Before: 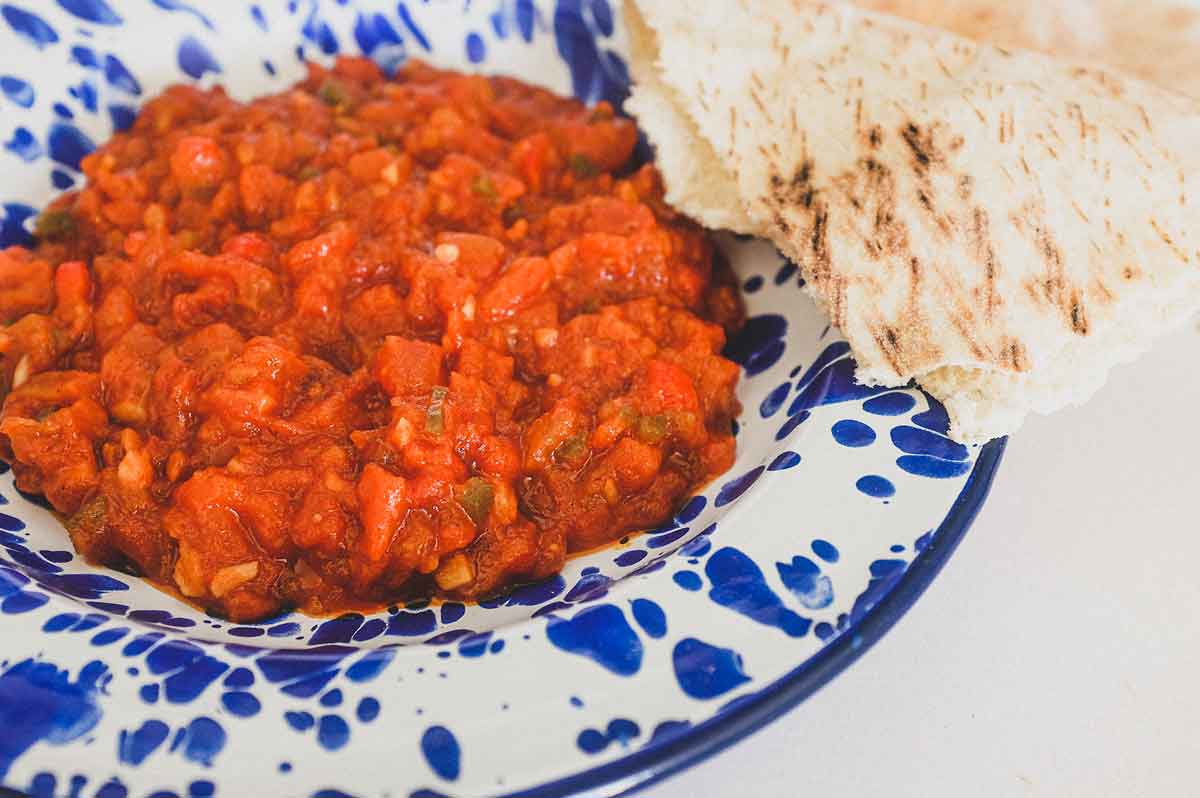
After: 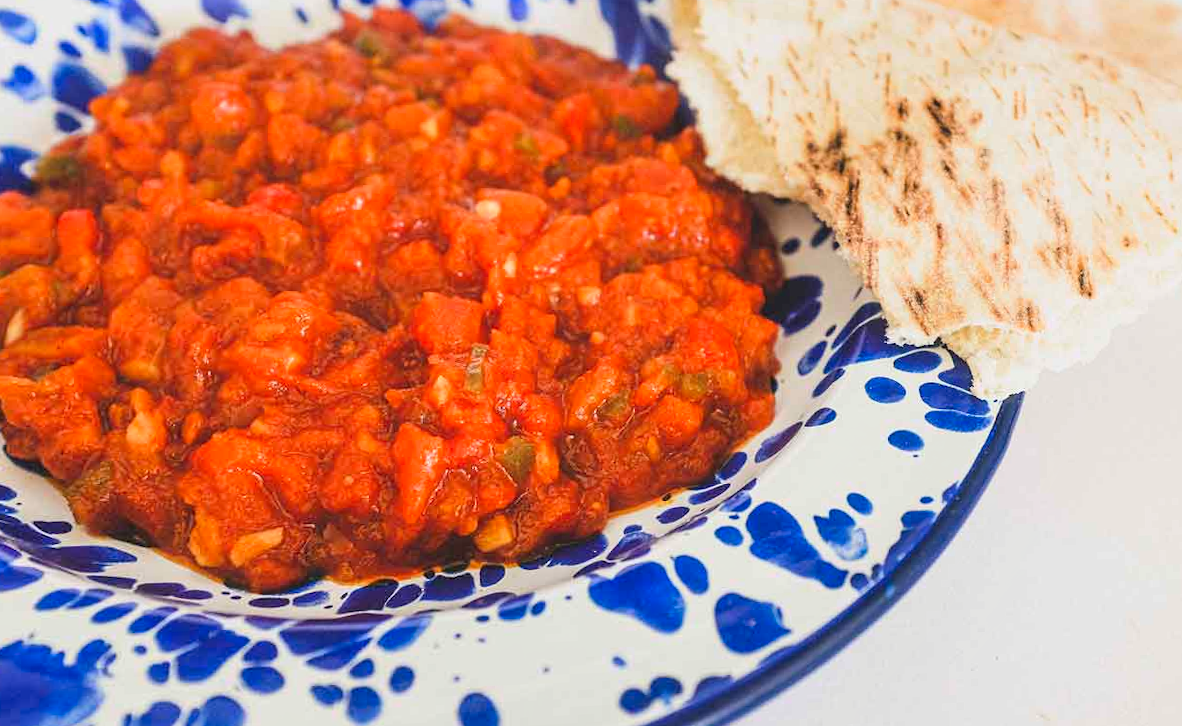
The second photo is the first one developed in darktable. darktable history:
contrast equalizer: octaves 7, y [[0.6 ×6], [0.55 ×6], [0 ×6], [0 ×6], [0 ×6]], mix 0.15
rotate and perspective: rotation -0.013°, lens shift (vertical) -0.027, lens shift (horizontal) 0.178, crop left 0.016, crop right 0.989, crop top 0.082, crop bottom 0.918
contrast brightness saturation: contrast 0.07, brightness 0.08, saturation 0.18
